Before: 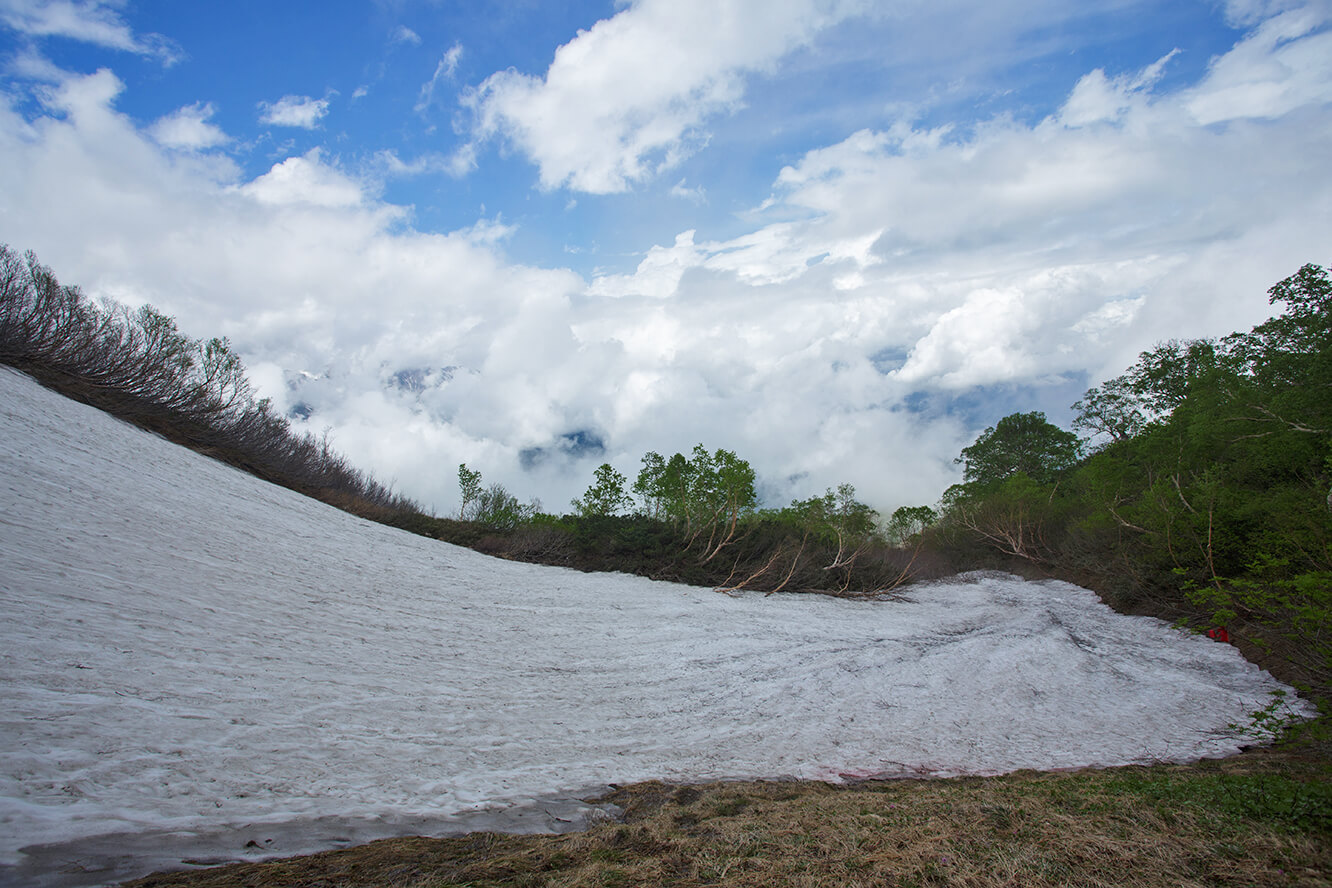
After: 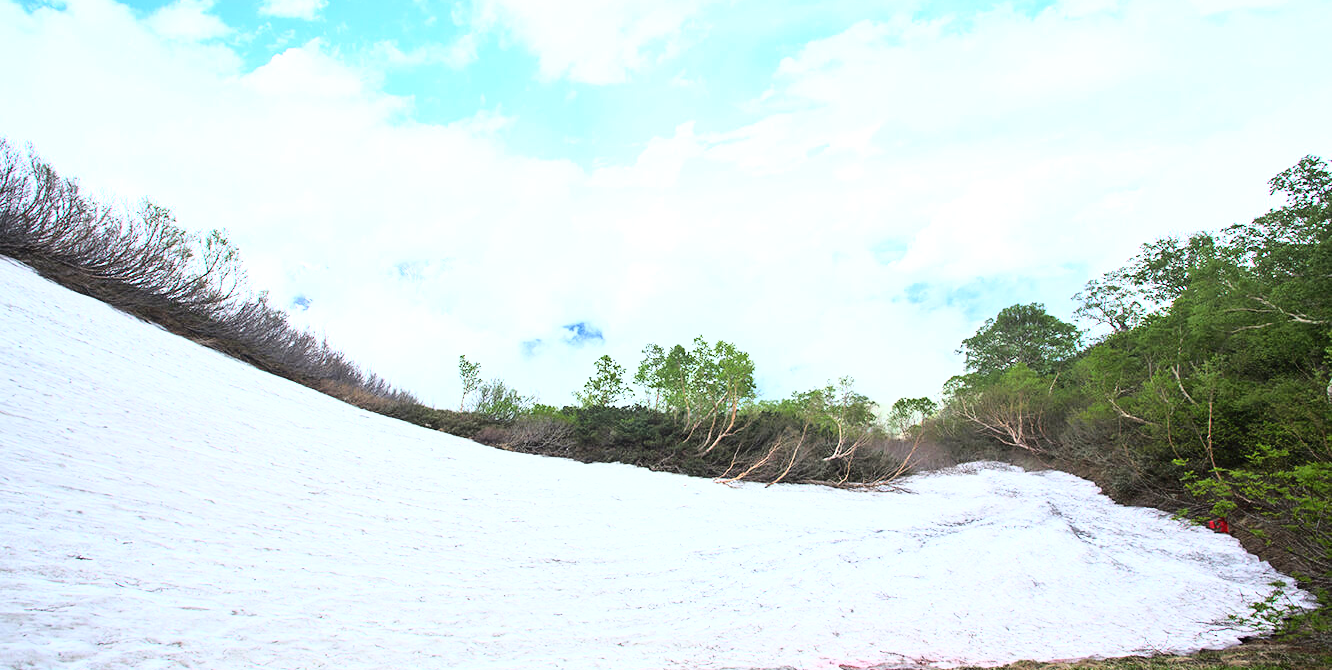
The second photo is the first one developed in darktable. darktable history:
crop and rotate: top 12.314%, bottom 12.211%
base curve: curves: ch0 [(0, 0) (0.026, 0.03) (0.109, 0.232) (0.351, 0.748) (0.669, 0.968) (1, 1)]
exposure: black level correction 0, exposure 0.894 EV, compensate exposure bias true, compensate highlight preservation false
